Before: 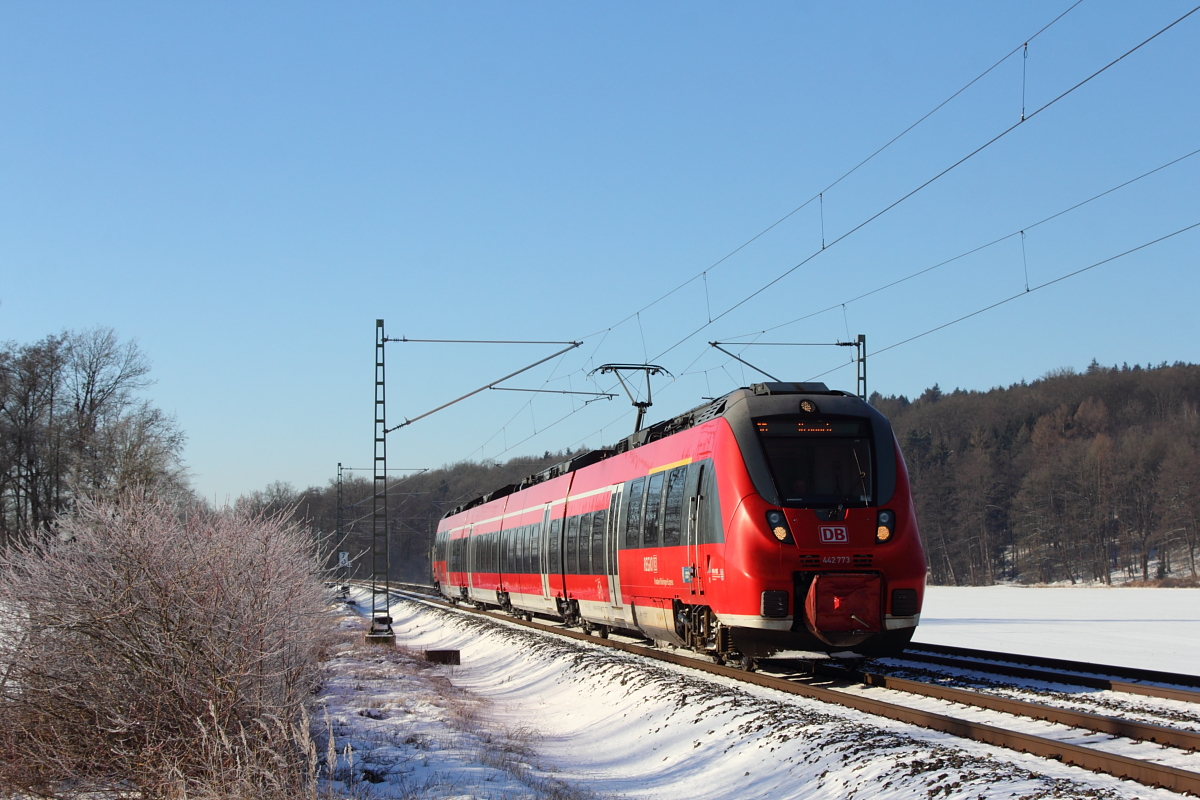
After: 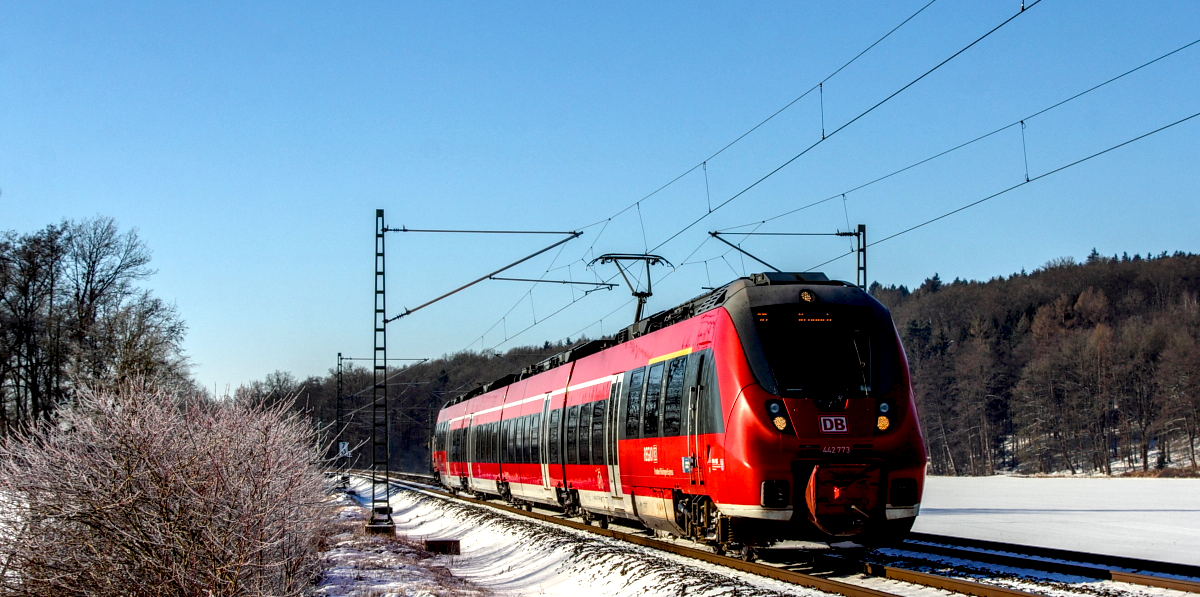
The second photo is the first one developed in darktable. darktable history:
local contrast: highlights 22%, detail 198%
crop: top 13.86%, bottom 11.458%
base curve: curves: ch0 [(0, 0) (0.472, 0.455) (1, 1)], preserve colors none
color balance rgb: global offset › luminance -0.467%, linear chroma grading › global chroma 14.412%, perceptual saturation grading › global saturation 20.991%, perceptual saturation grading › highlights -19.827%, perceptual saturation grading › shadows 29.504%
